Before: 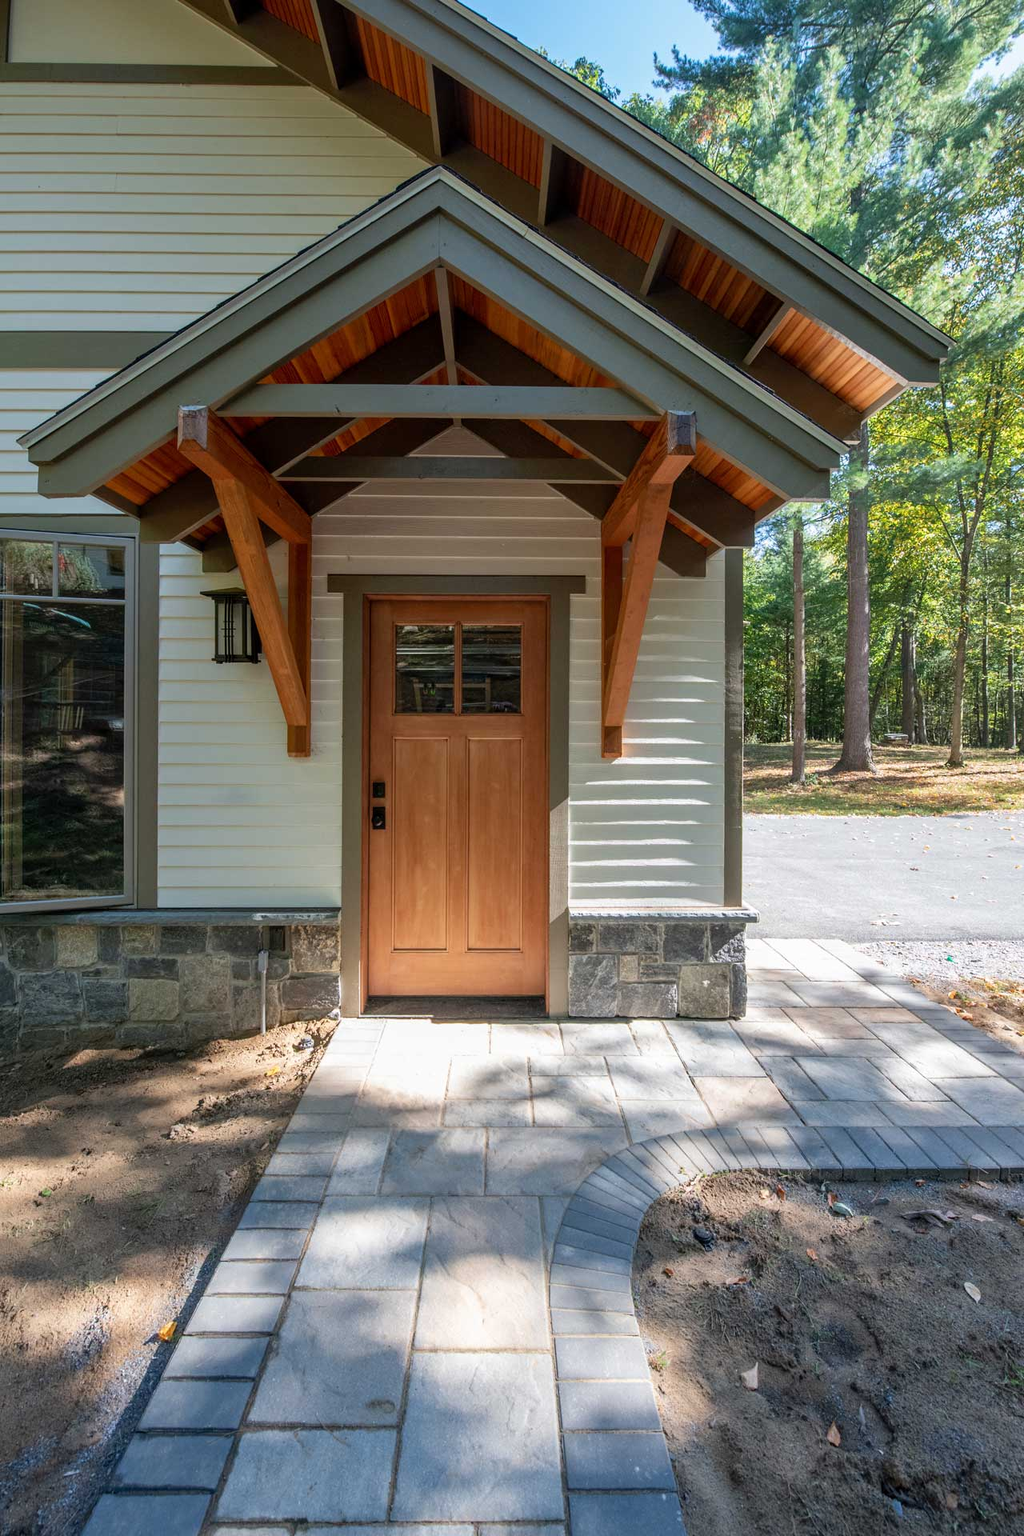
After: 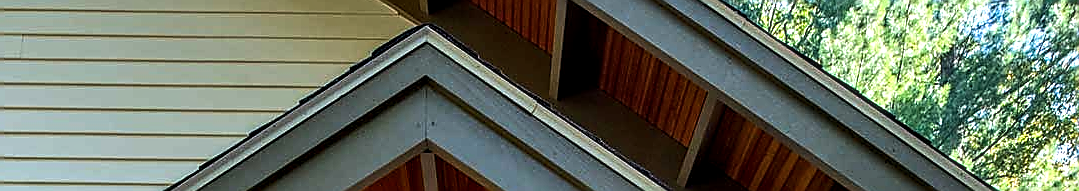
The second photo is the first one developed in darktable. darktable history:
local contrast: detail 130%
color balance rgb: perceptual saturation grading › global saturation 10%, global vibrance 20%
crop and rotate: left 9.644%, top 9.491%, right 6.021%, bottom 80.509%
sharpen: radius 1.4, amount 1.25, threshold 0.7
tone equalizer: -8 EV -0.75 EV, -7 EV -0.7 EV, -6 EV -0.6 EV, -5 EV -0.4 EV, -3 EV 0.4 EV, -2 EV 0.6 EV, -1 EV 0.7 EV, +0 EV 0.75 EV, edges refinement/feathering 500, mask exposure compensation -1.57 EV, preserve details no
